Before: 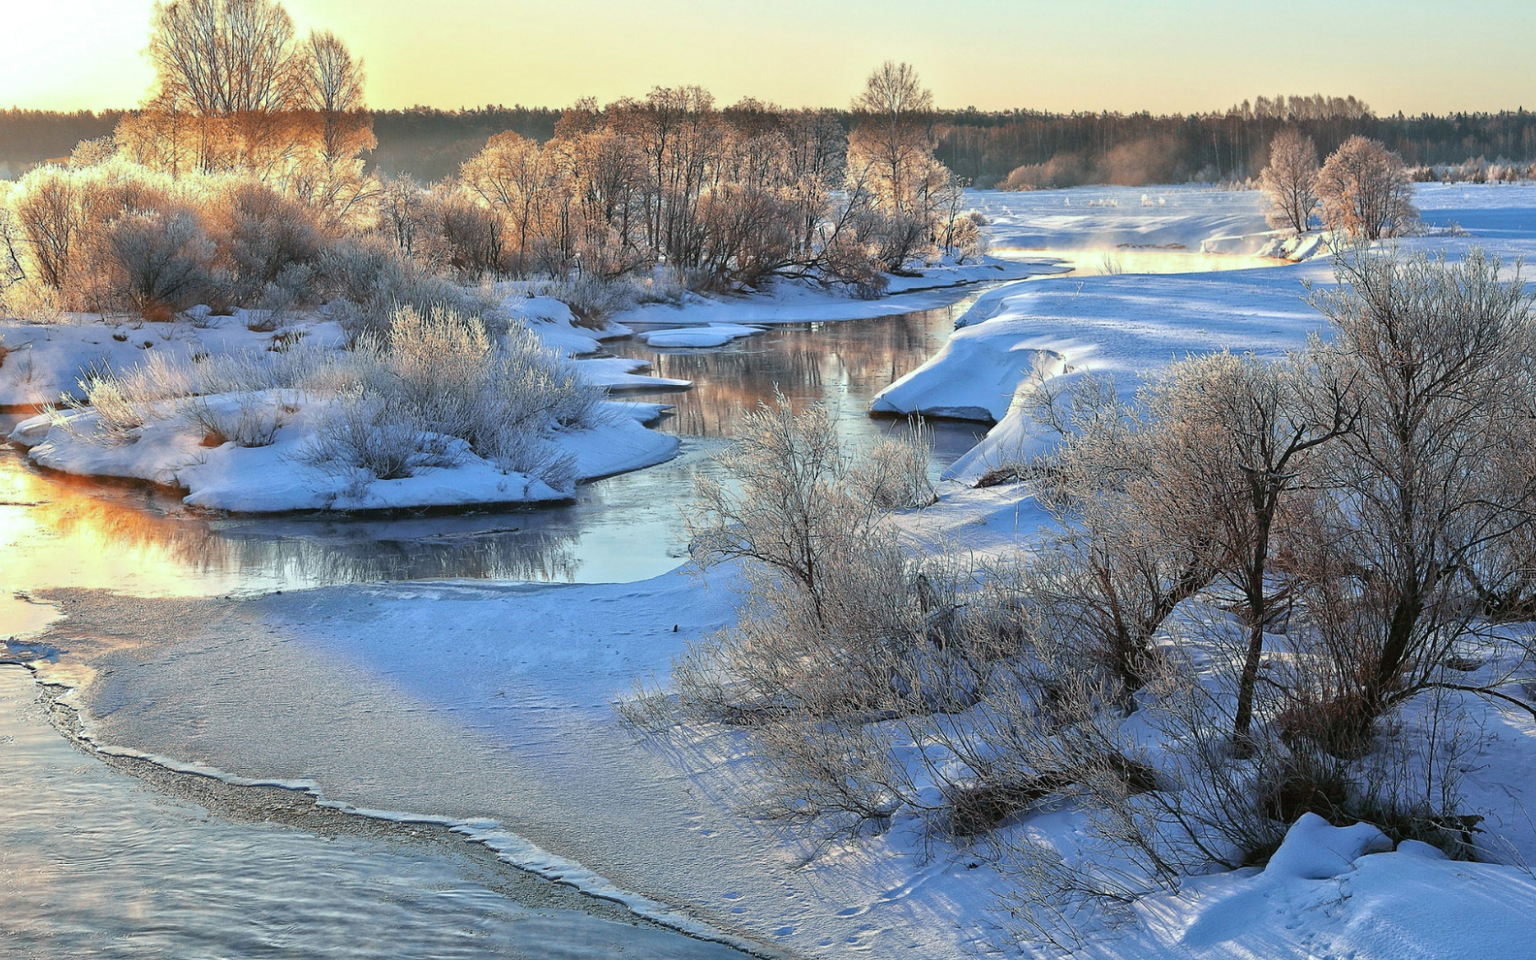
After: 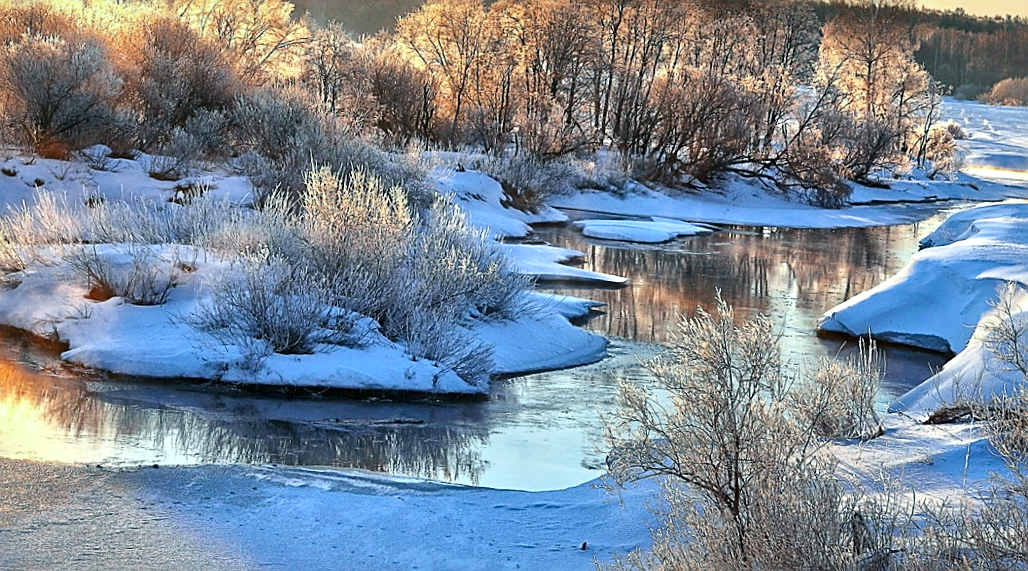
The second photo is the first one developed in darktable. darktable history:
sharpen: on, module defaults
crop and rotate: angle -5.41°, left 2.265%, top 7.051%, right 27.551%, bottom 30.538%
local contrast: mode bilateral grid, contrast 21, coarseness 51, detail 179%, midtone range 0.2
contrast brightness saturation: saturation 0.18
